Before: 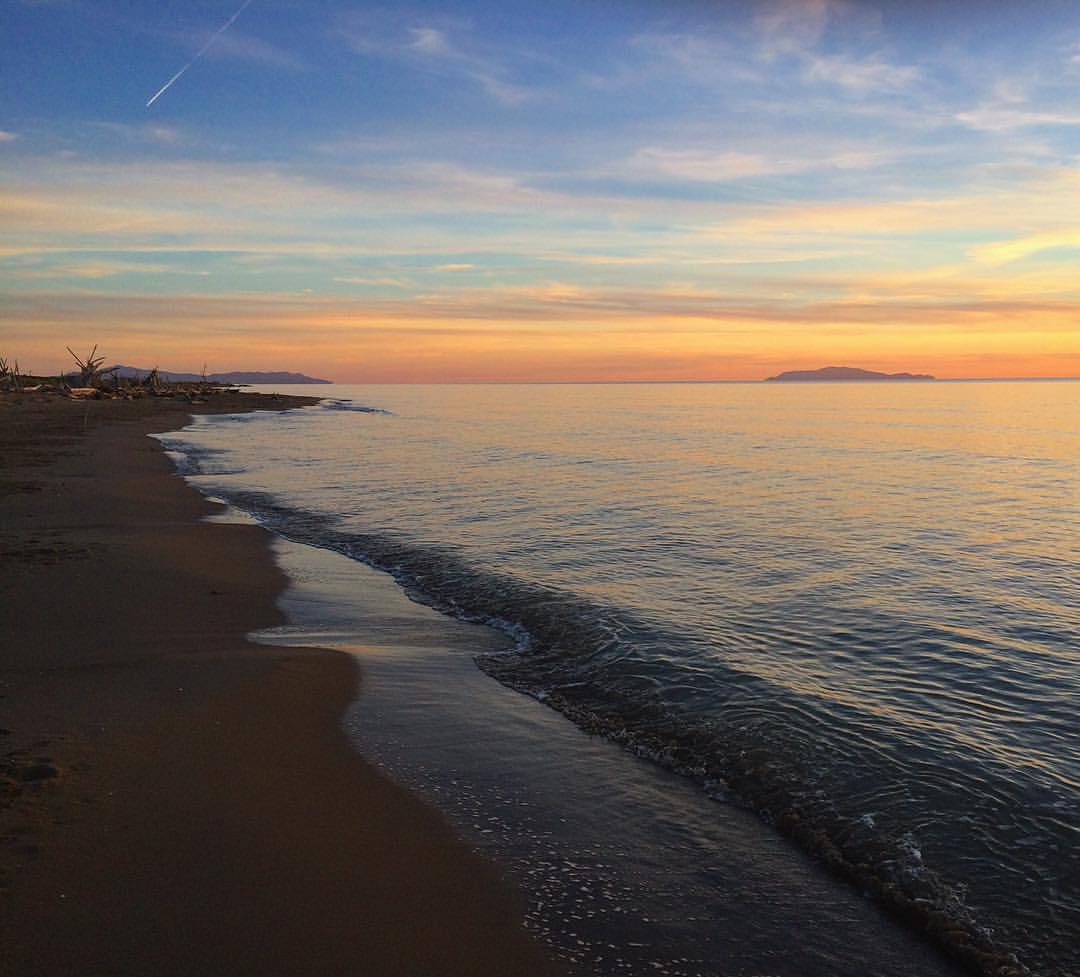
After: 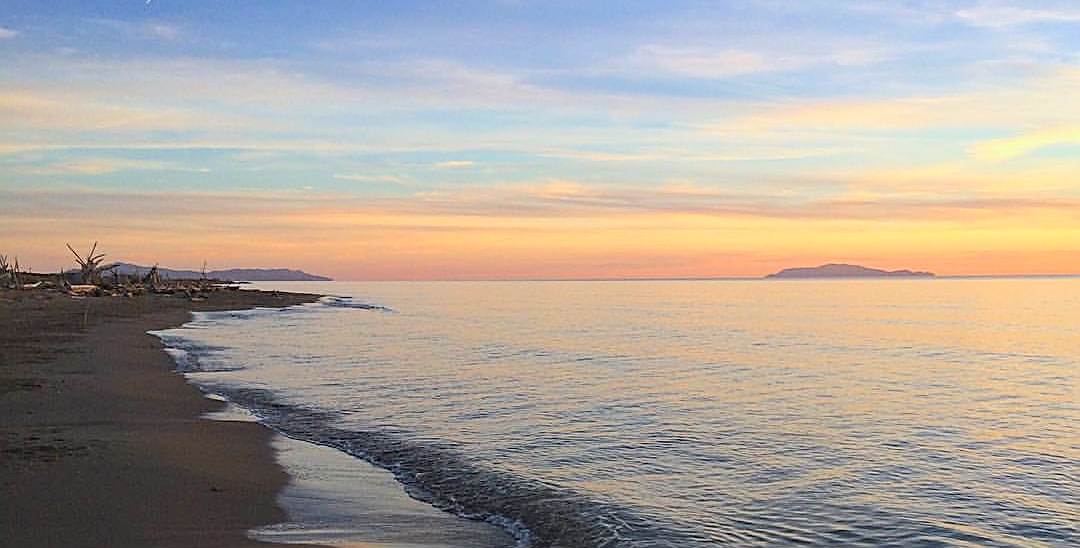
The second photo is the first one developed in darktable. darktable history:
contrast brightness saturation: contrast 0.14, brightness 0.21
white balance: red 0.967, blue 1.049
sharpen: amount 0.575
crop and rotate: top 10.605%, bottom 33.274%
